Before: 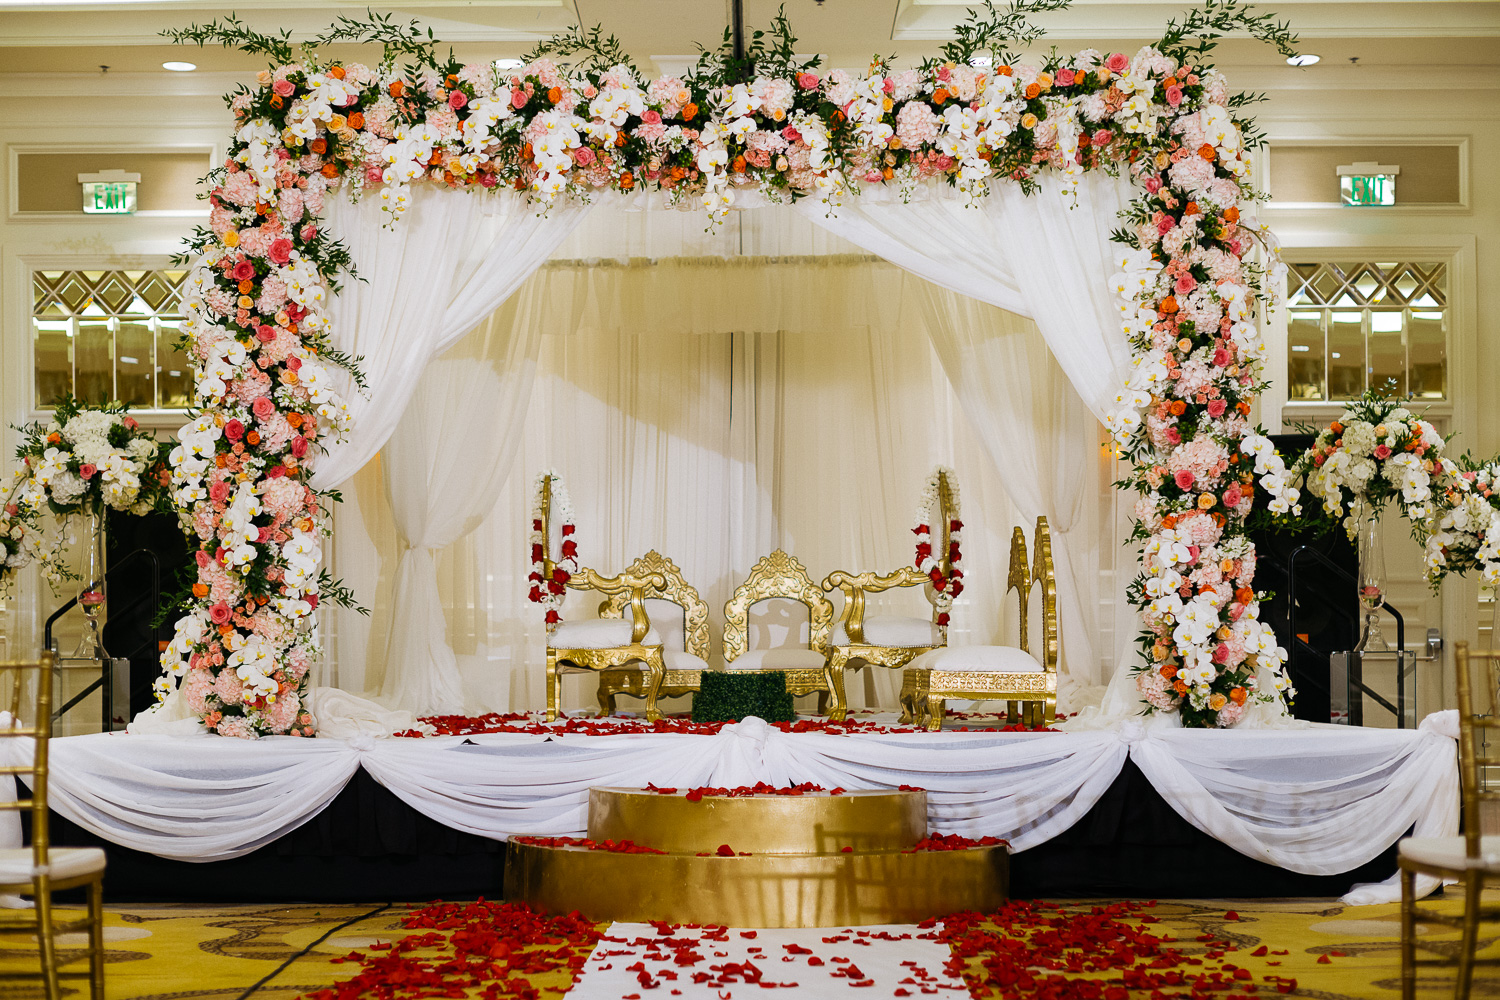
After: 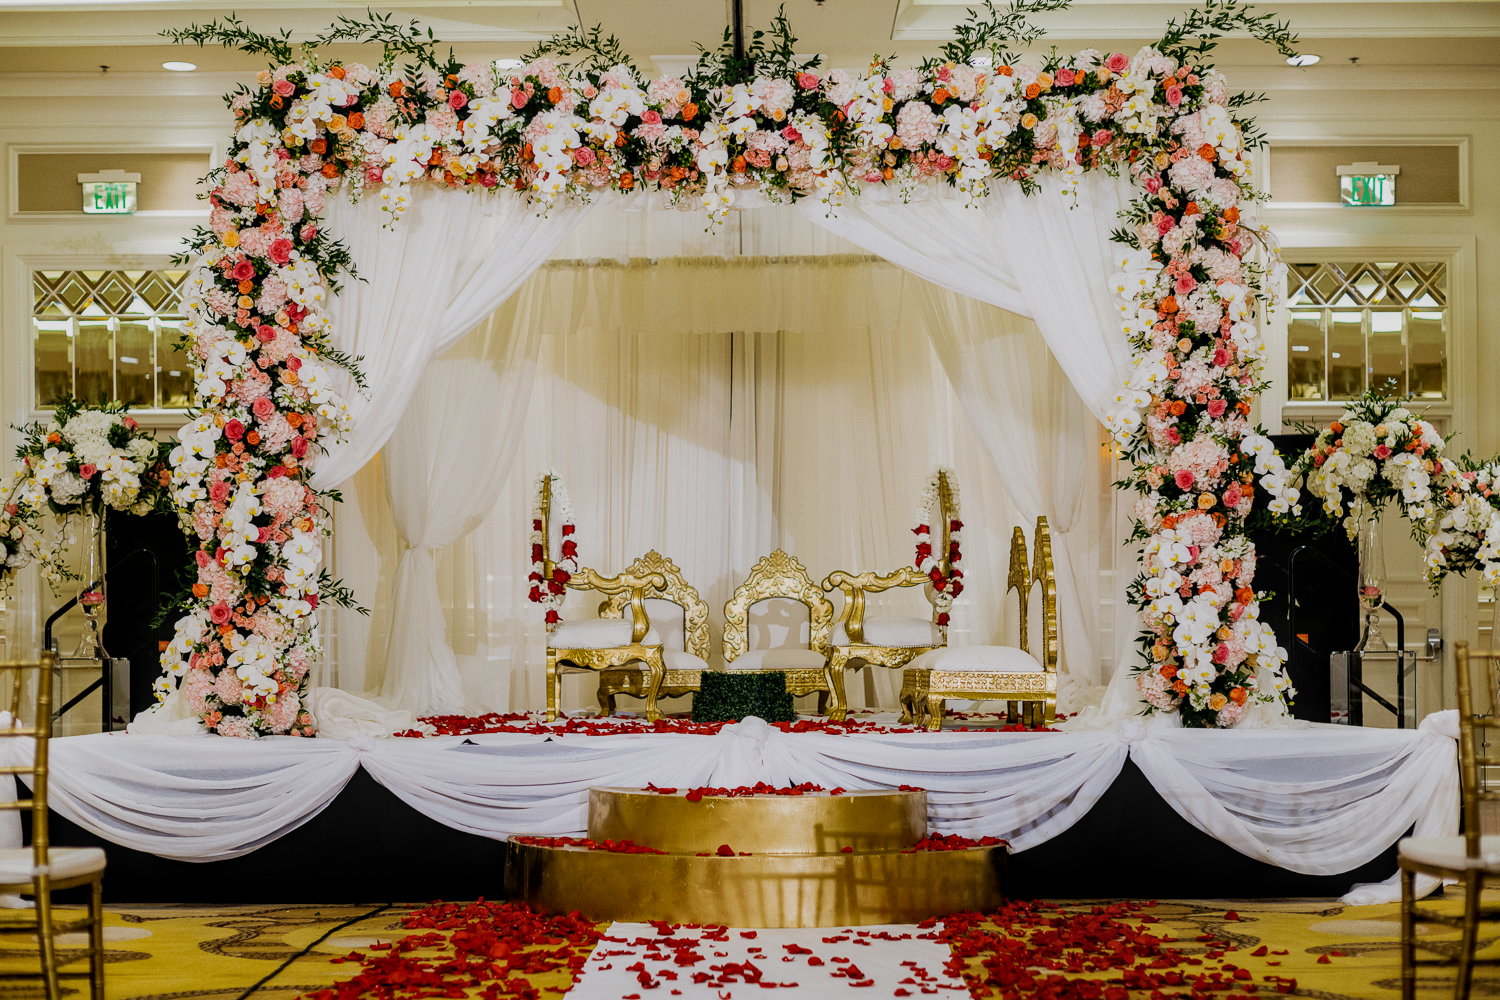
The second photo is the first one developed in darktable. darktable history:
filmic rgb: black relative exposure -8.02 EV, white relative exposure 3.92 EV, threshold 2.98 EV, hardness 4.22, enable highlight reconstruction true
local contrast: on, module defaults
